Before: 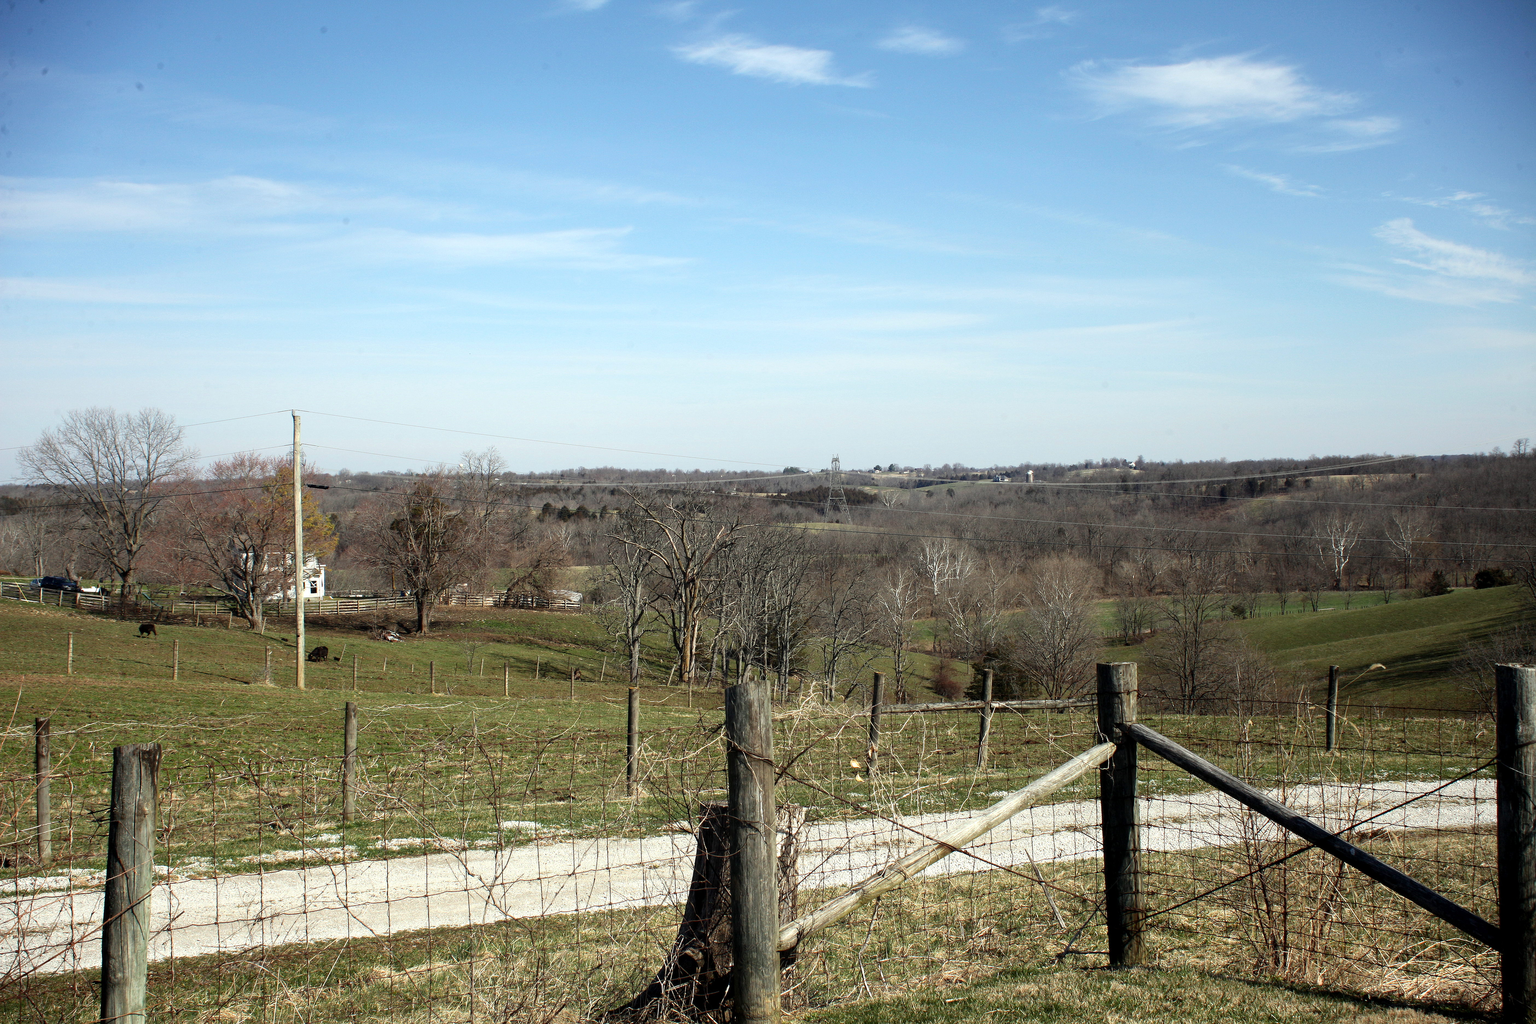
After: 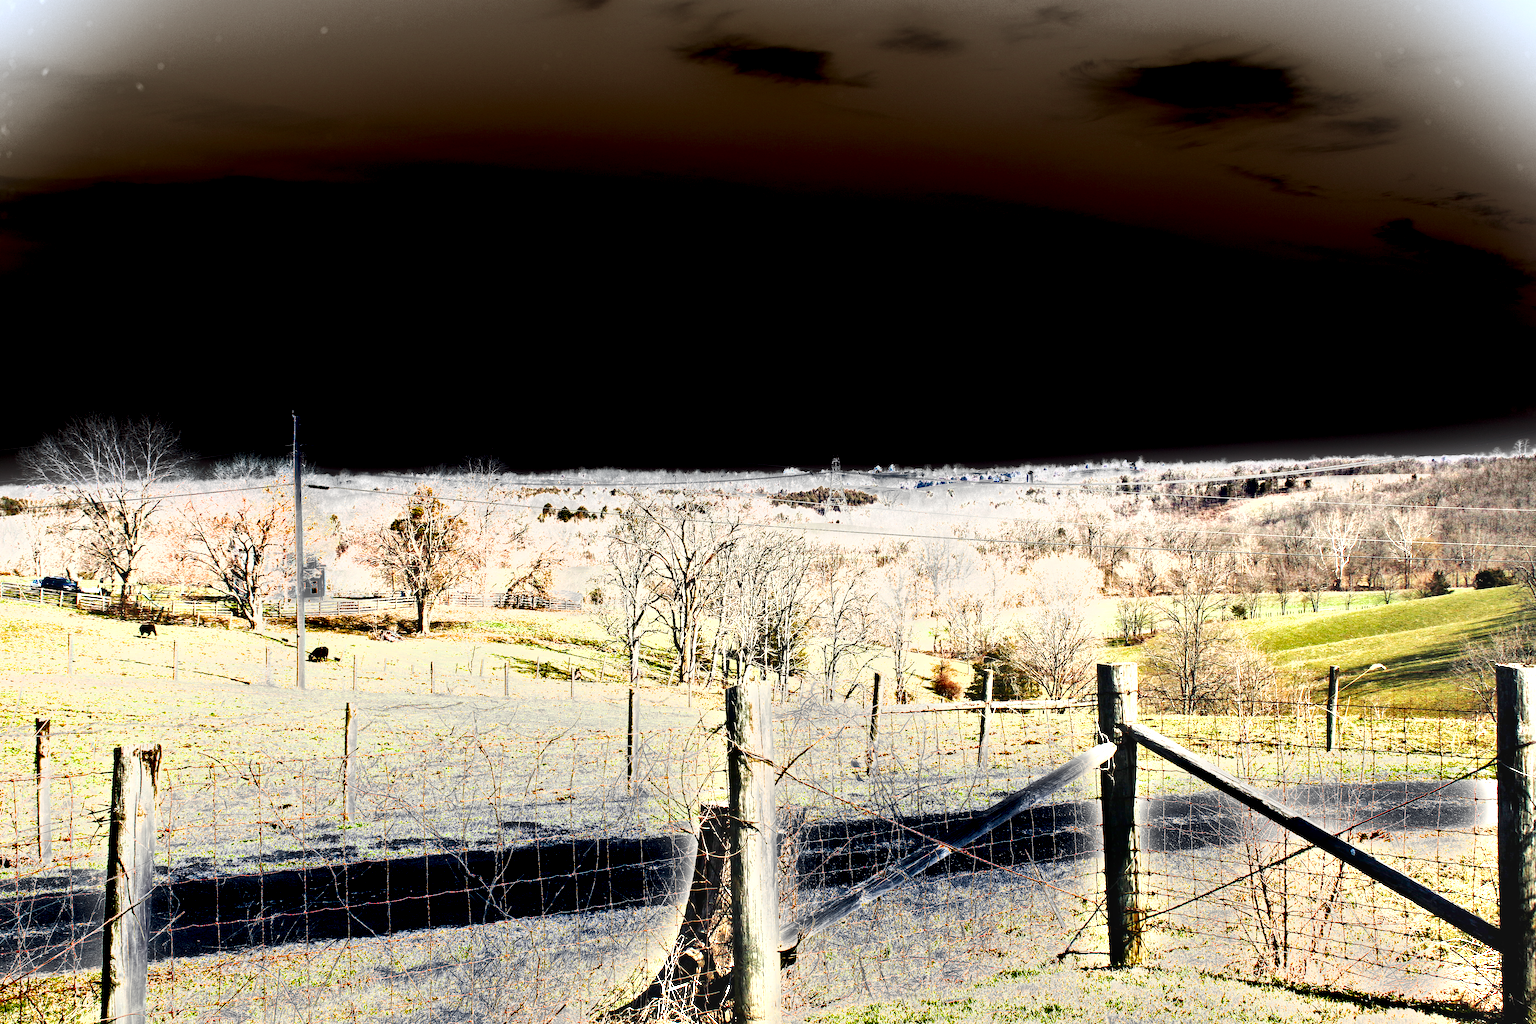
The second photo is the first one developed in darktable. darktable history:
color balance rgb: highlights gain › chroma 3.029%, highlights gain › hue 74.15°, perceptual saturation grading › global saturation 0.137%, perceptual brilliance grading › global brilliance 9.533%, perceptual brilliance grading › shadows 15.466%, global vibrance 20%
shadows and highlights: shadows 40.06, highlights -54.54, low approximation 0.01, soften with gaussian
exposure: exposure 2.284 EV, compensate exposure bias true, compensate highlight preservation false
tone curve: curves: ch0 [(0, 0.045) (0.155, 0.169) (0.46, 0.466) (0.751, 0.788) (1, 0.961)]; ch1 [(0, 0) (0.43, 0.408) (0.472, 0.469) (0.505, 0.503) (0.553, 0.563) (0.592, 0.581) (0.631, 0.625) (1, 1)]; ch2 [(0, 0) (0.505, 0.495) (0.55, 0.557) (0.583, 0.573) (1, 1)], preserve colors none
tone equalizer: -8 EV -1.11 EV, -7 EV -1.05 EV, -6 EV -0.832 EV, -5 EV -0.611 EV, -3 EV 0.603 EV, -2 EV 0.878 EV, -1 EV 1 EV, +0 EV 1.06 EV
